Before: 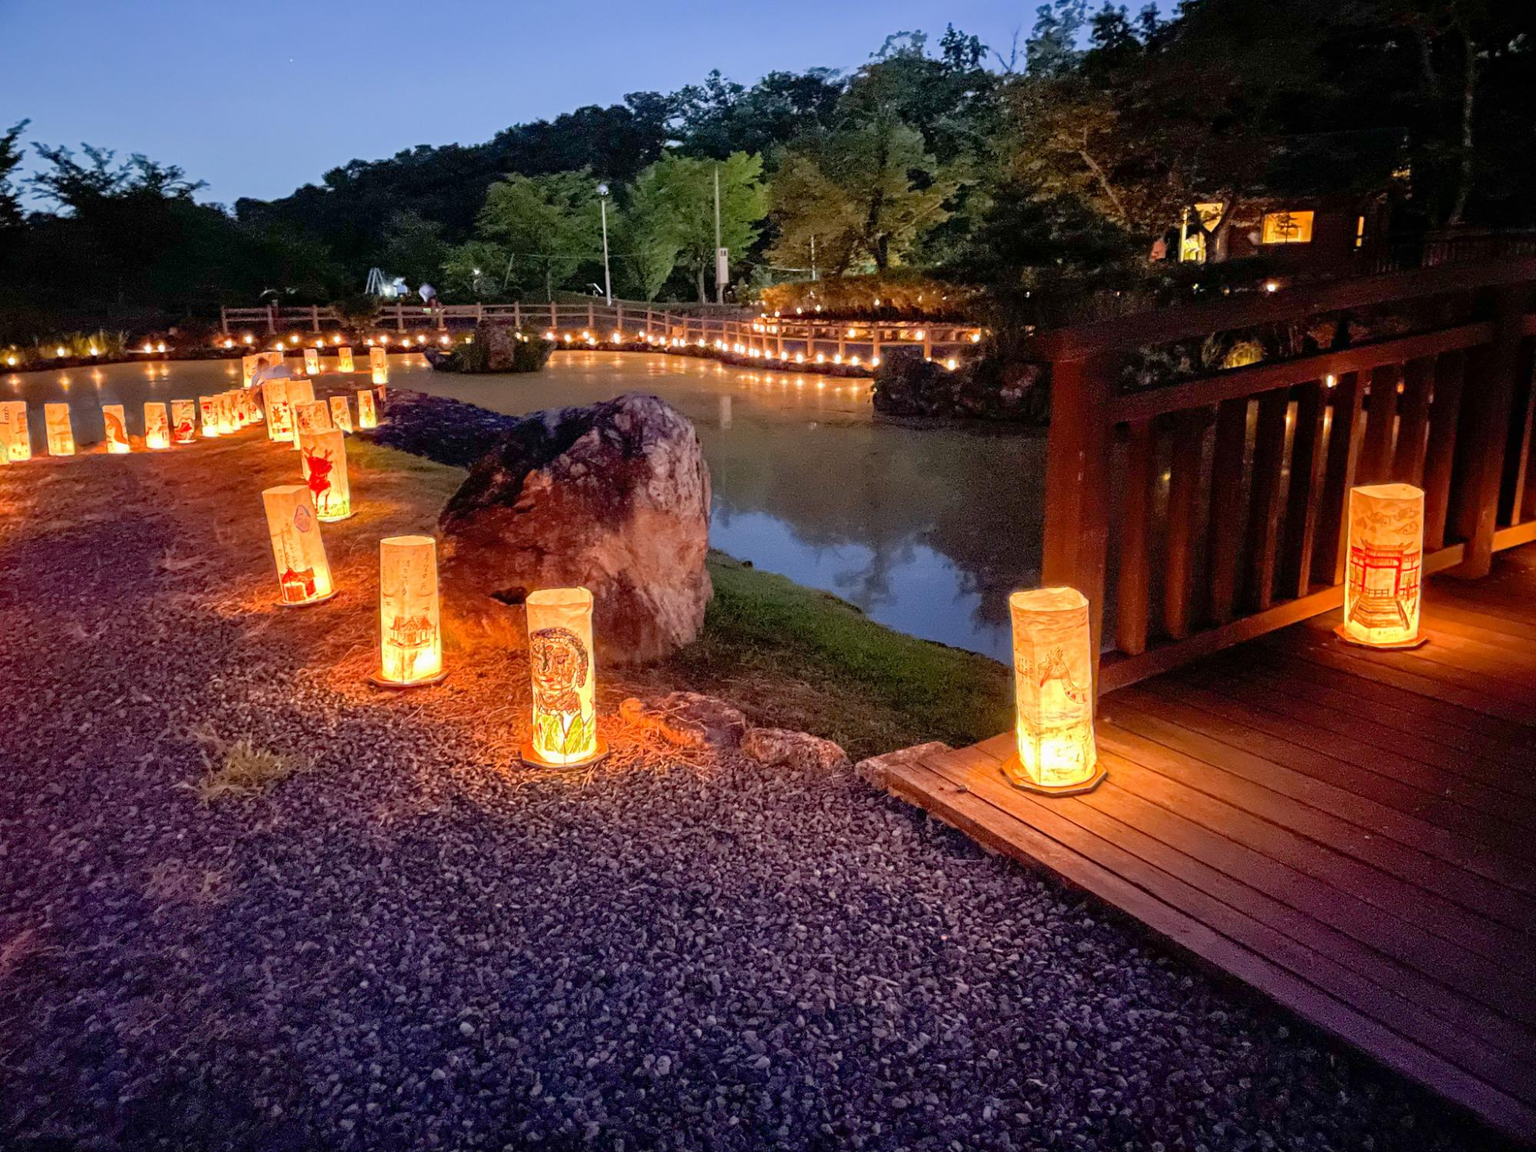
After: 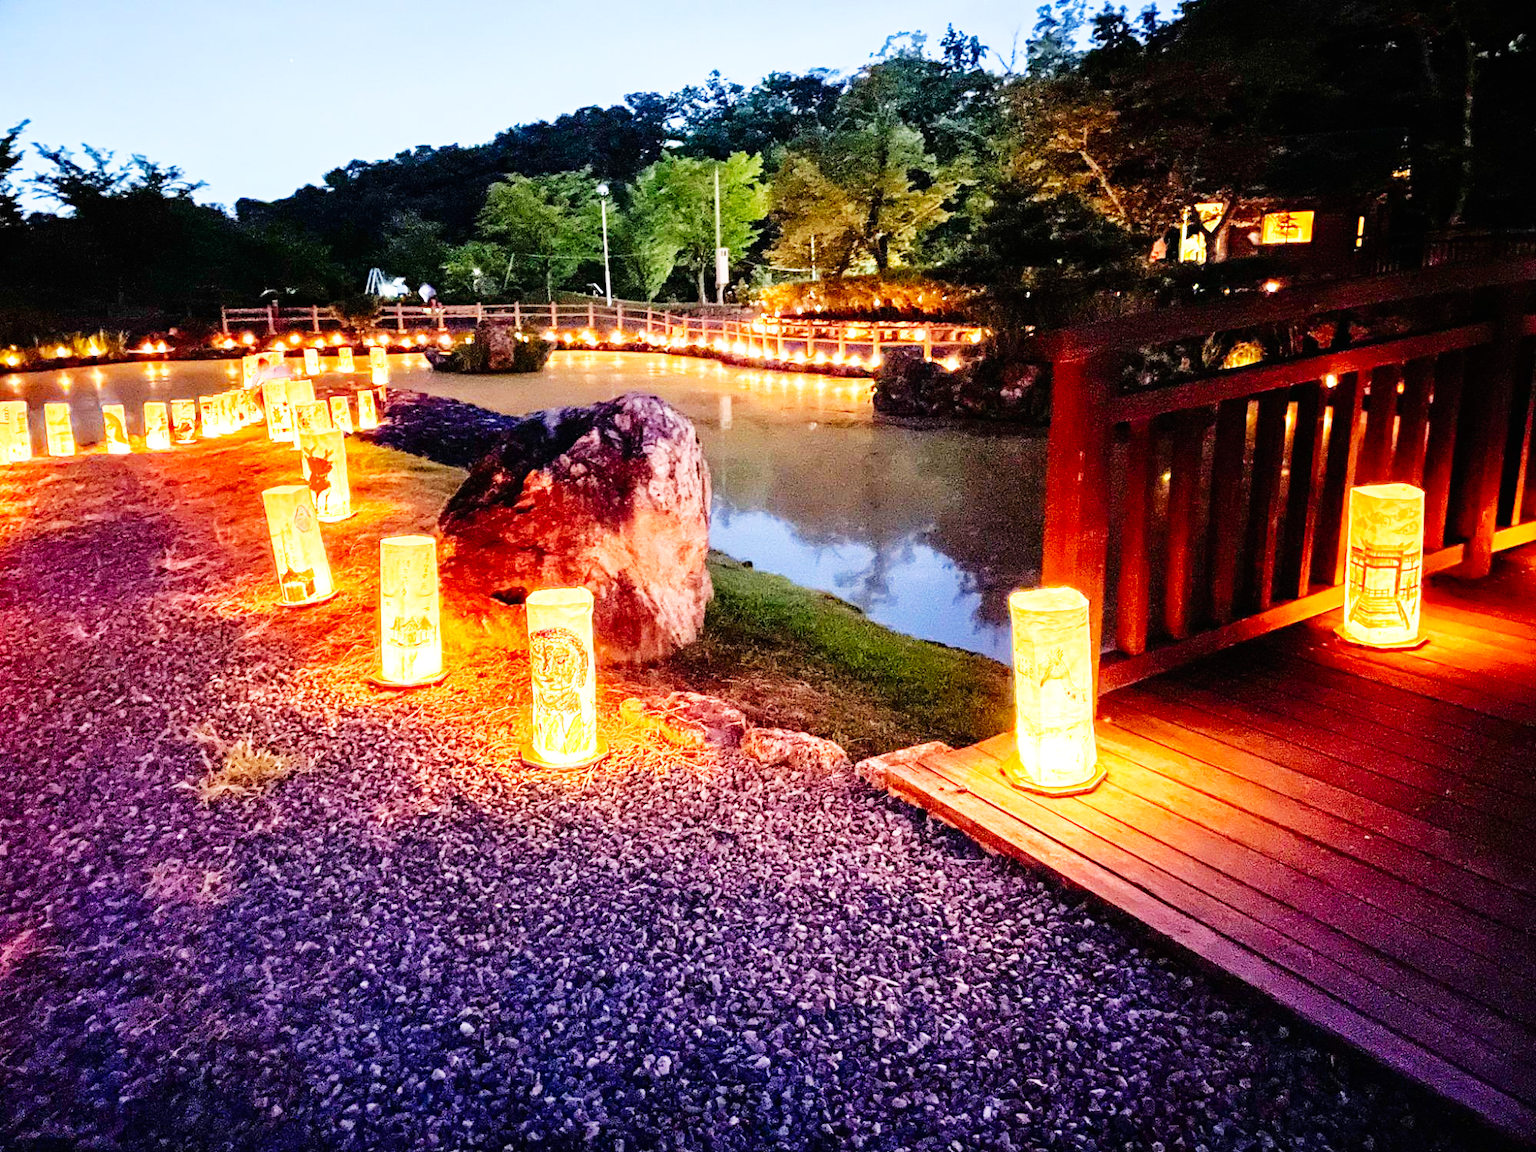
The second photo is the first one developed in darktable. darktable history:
base curve: curves: ch0 [(0, 0) (0.007, 0.004) (0.027, 0.03) (0.046, 0.07) (0.207, 0.54) (0.442, 0.872) (0.673, 0.972) (1, 1)], preserve colors none
exposure: exposure 0.4 EV, compensate highlight preservation false
white balance: red 1, blue 1
